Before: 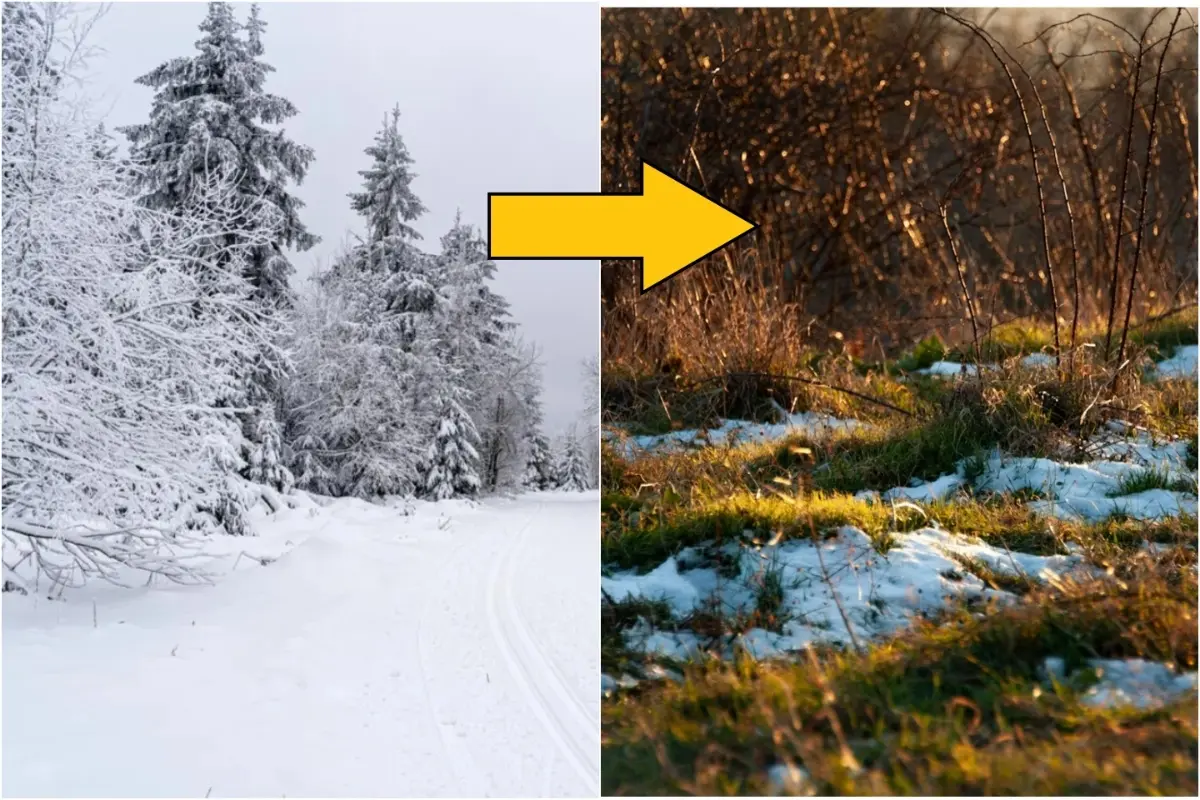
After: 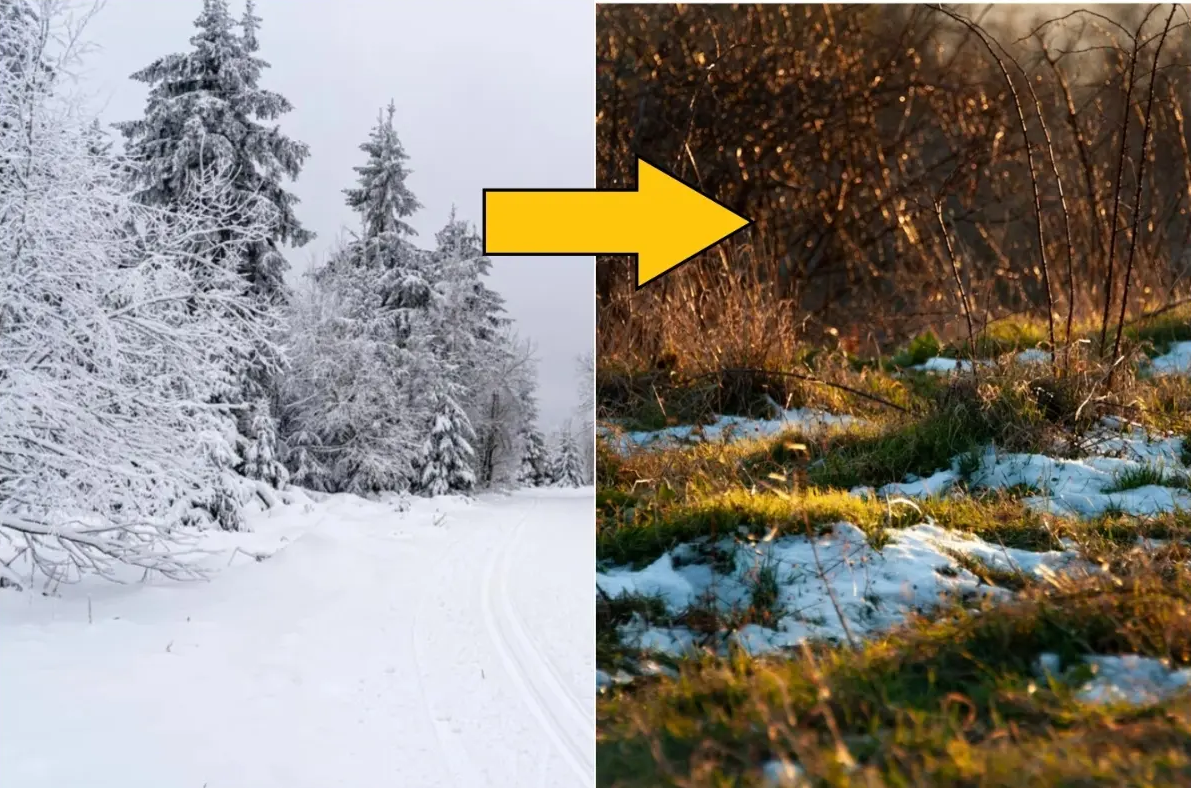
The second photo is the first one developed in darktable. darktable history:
crop: left 0.461%, top 0.506%, right 0.242%, bottom 0.926%
